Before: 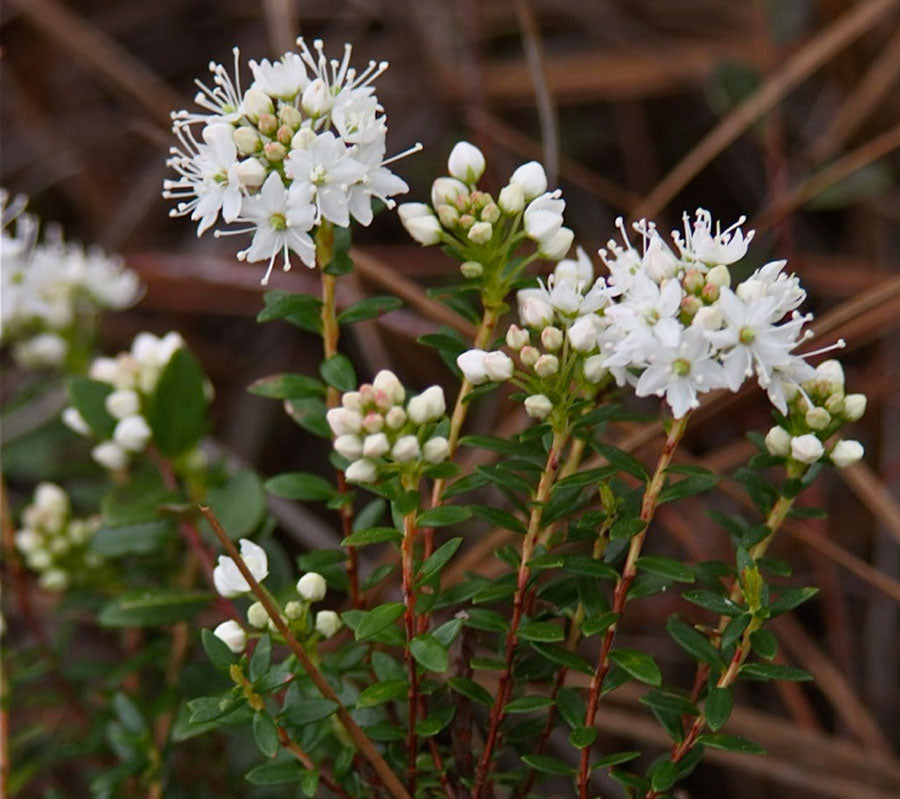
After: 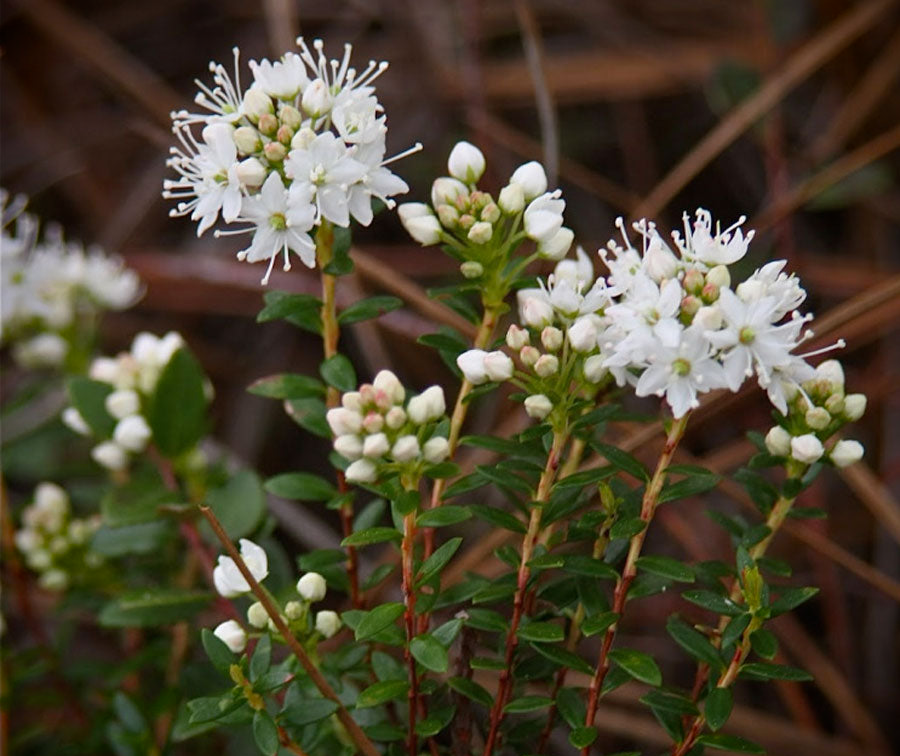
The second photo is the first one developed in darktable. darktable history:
crop and rotate: top 0.009%, bottom 5.294%
vignetting: fall-off radius 60.92%, brightness -0.987, saturation 0.493, unbound false
